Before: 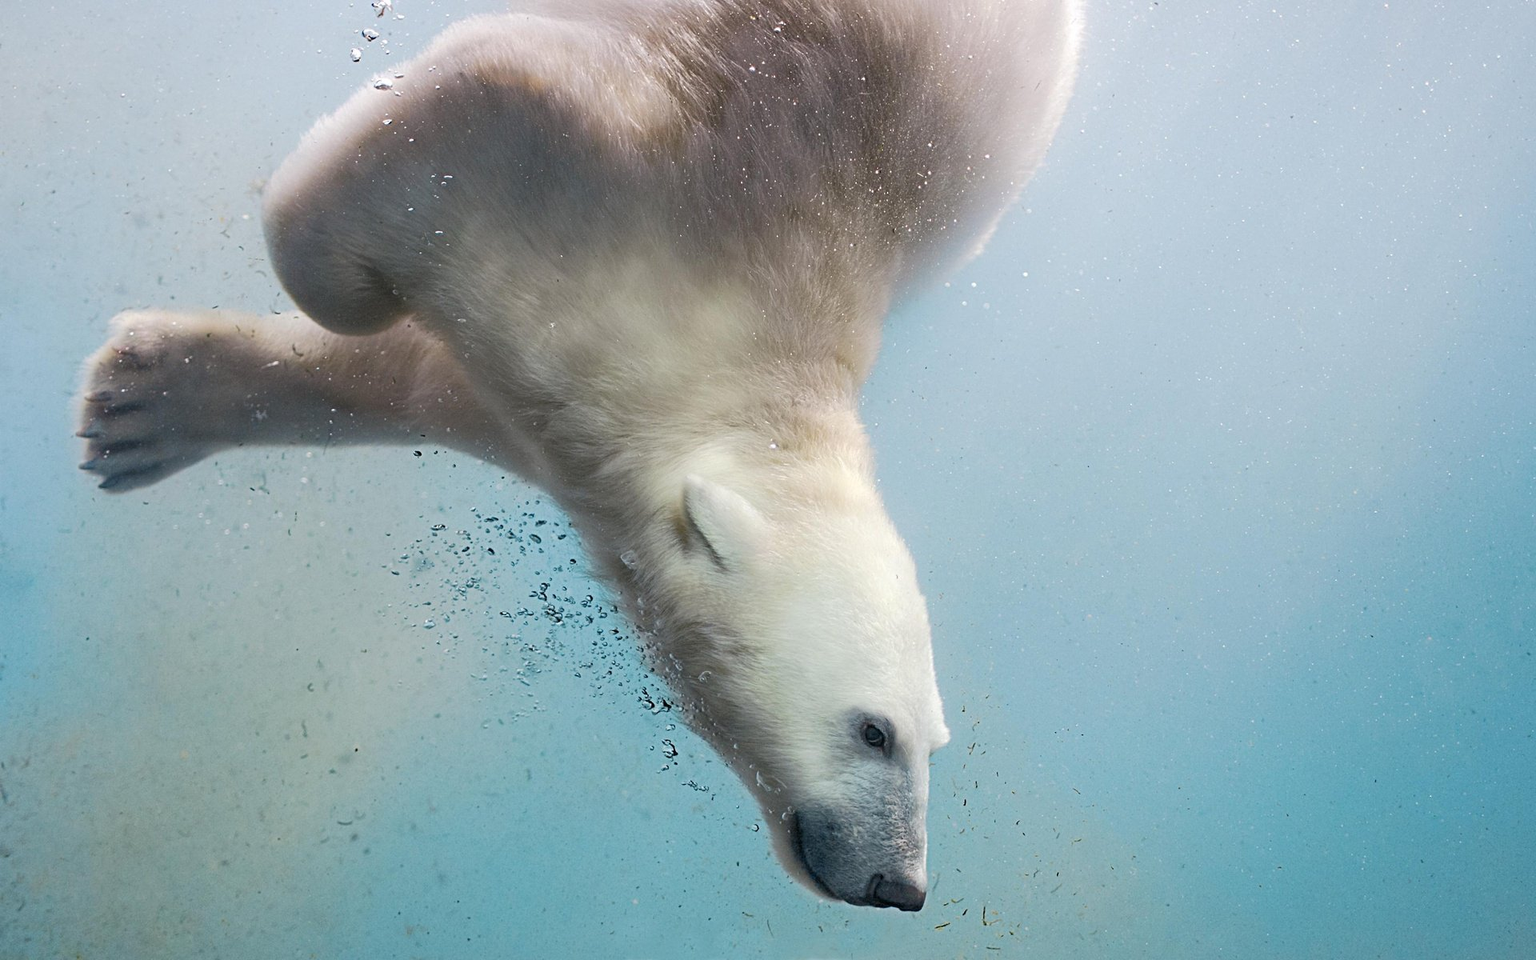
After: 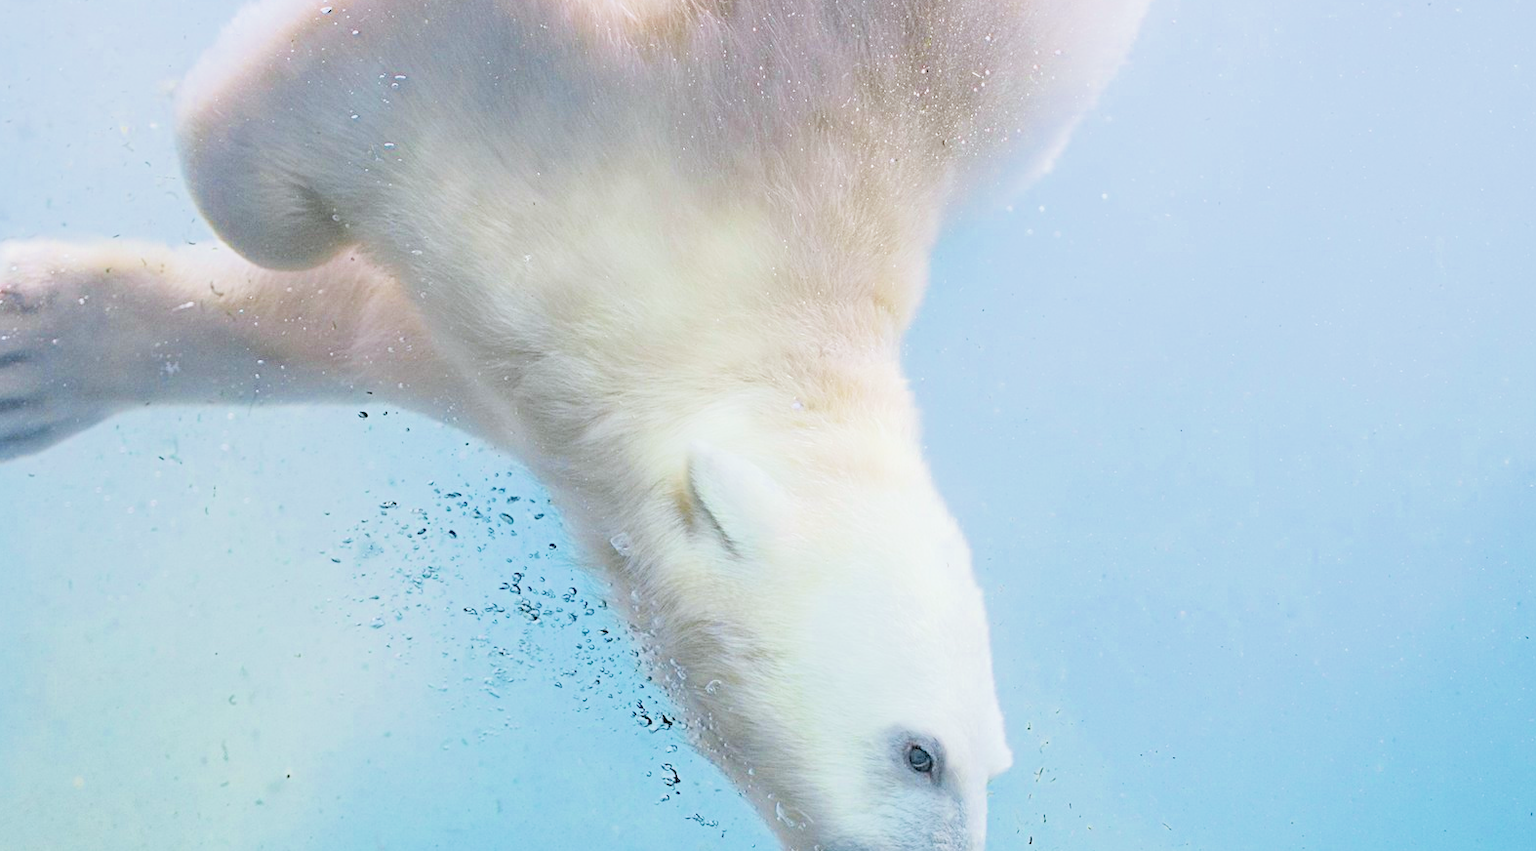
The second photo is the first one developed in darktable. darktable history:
filmic rgb: middle gray luminance 3.44%, black relative exposure -5.92 EV, white relative exposure 6.33 EV, threshold 6 EV, dynamic range scaling 22.4%, target black luminance 0%, hardness 2.33, latitude 45.85%, contrast 0.78, highlights saturation mix 100%, shadows ↔ highlights balance 0.033%, add noise in highlights 0, preserve chrominance max RGB, color science v3 (2019), use custom middle-gray values true, iterations of high-quality reconstruction 0, contrast in highlights soft, enable highlight reconstruction true
crop: left 7.856%, top 11.836%, right 10.12%, bottom 15.387%
white balance: red 0.967, blue 1.049
